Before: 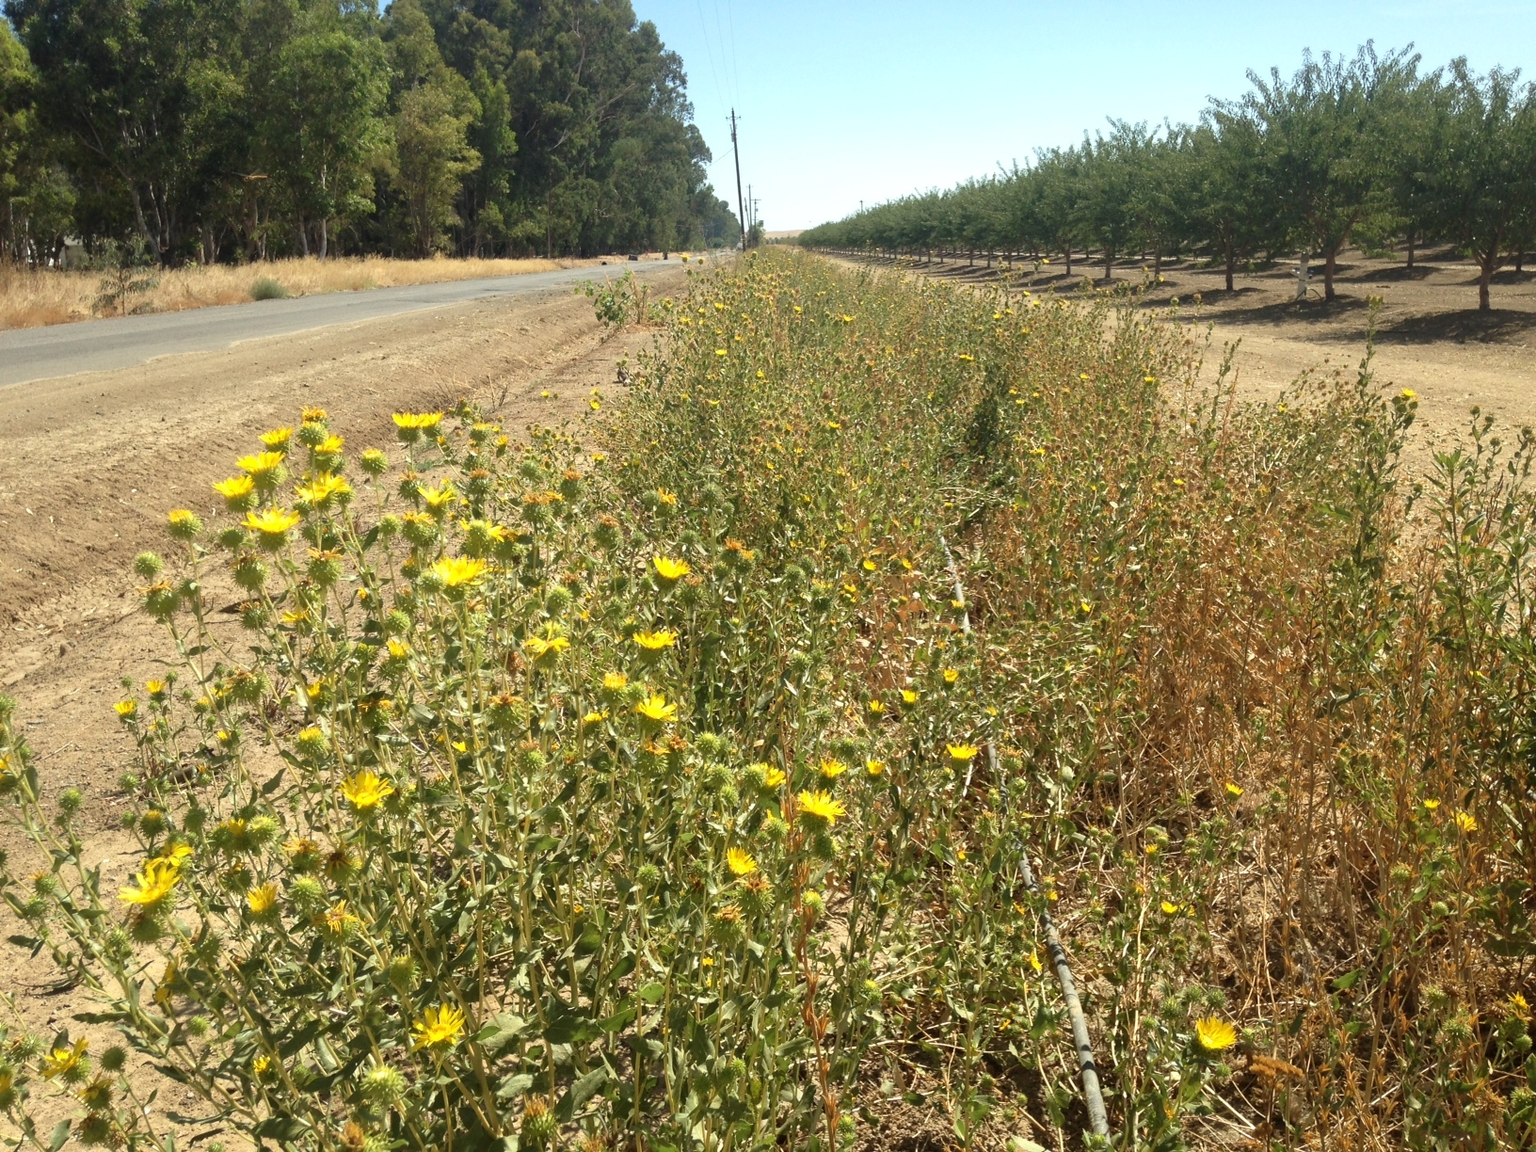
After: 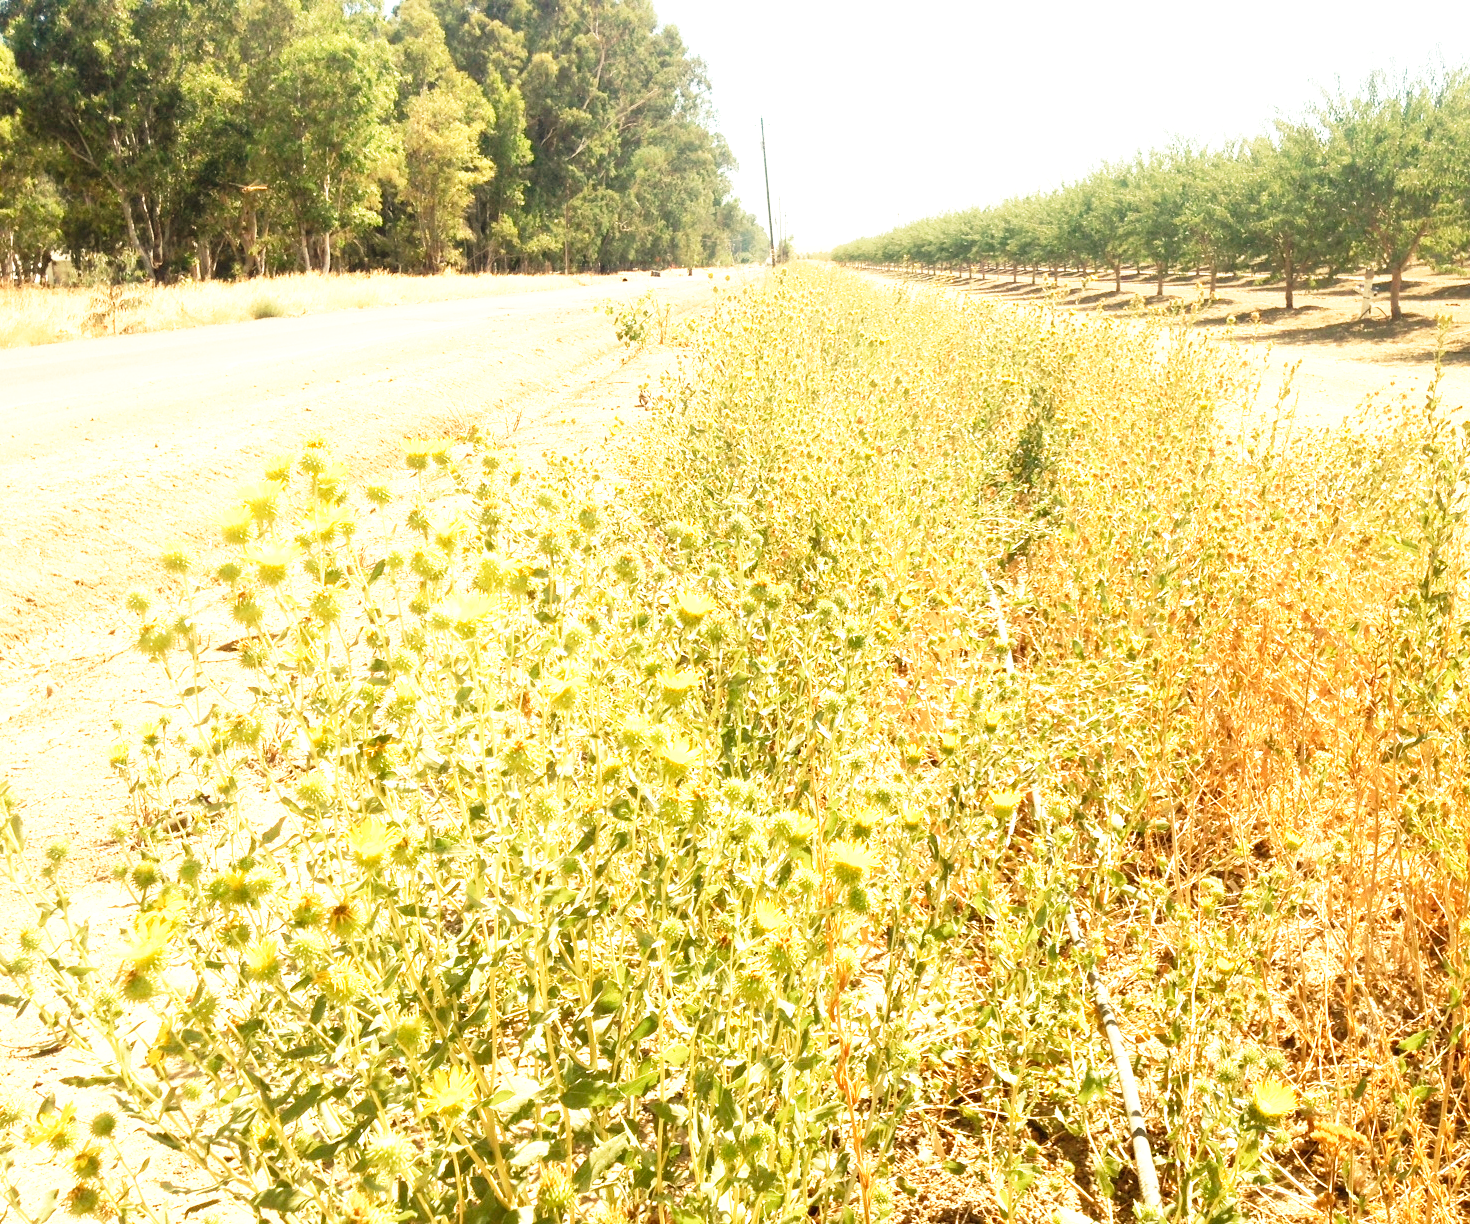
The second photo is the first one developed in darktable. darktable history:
white balance: red 1.123, blue 0.83
exposure: black level correction 0, exposure 1.015 EV, compensate exposure bias true, compensate highlight preservation false
base curve: curves: ch0 [(0, 0) (0.012, 0.01) (0.073, 0.168) (0.31, 0.711) (0.645, 0.957) (1, 1)], preserve colors none
crop and rotate: left 1.088%, right 8.807%
